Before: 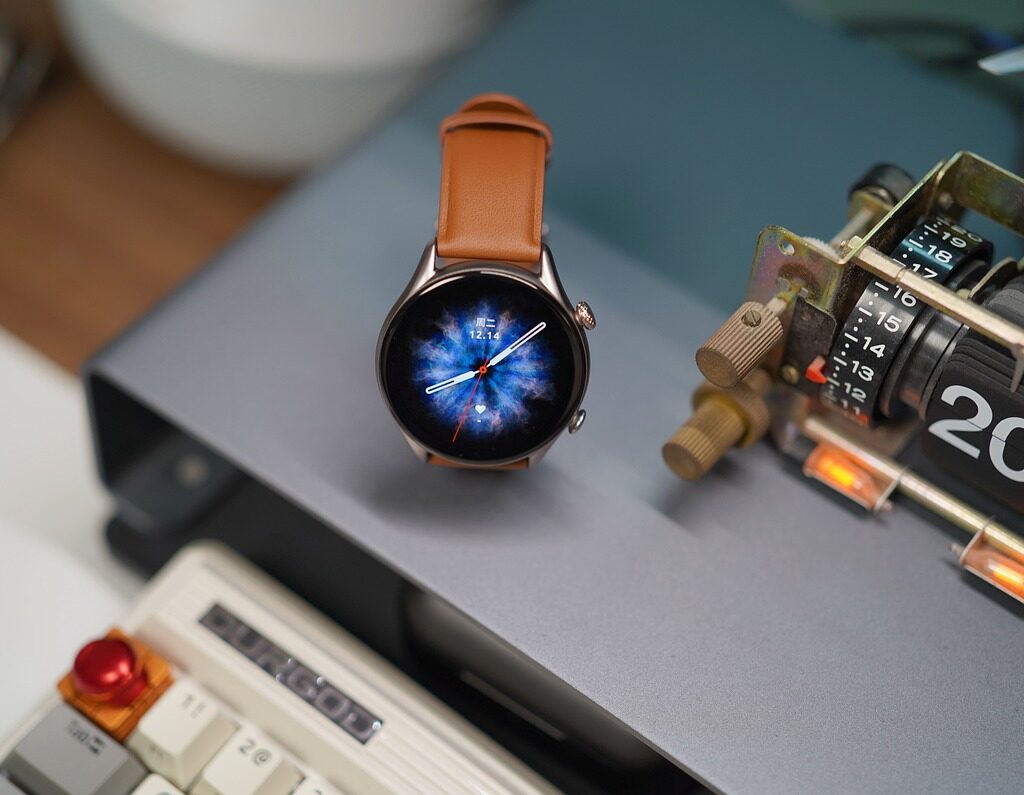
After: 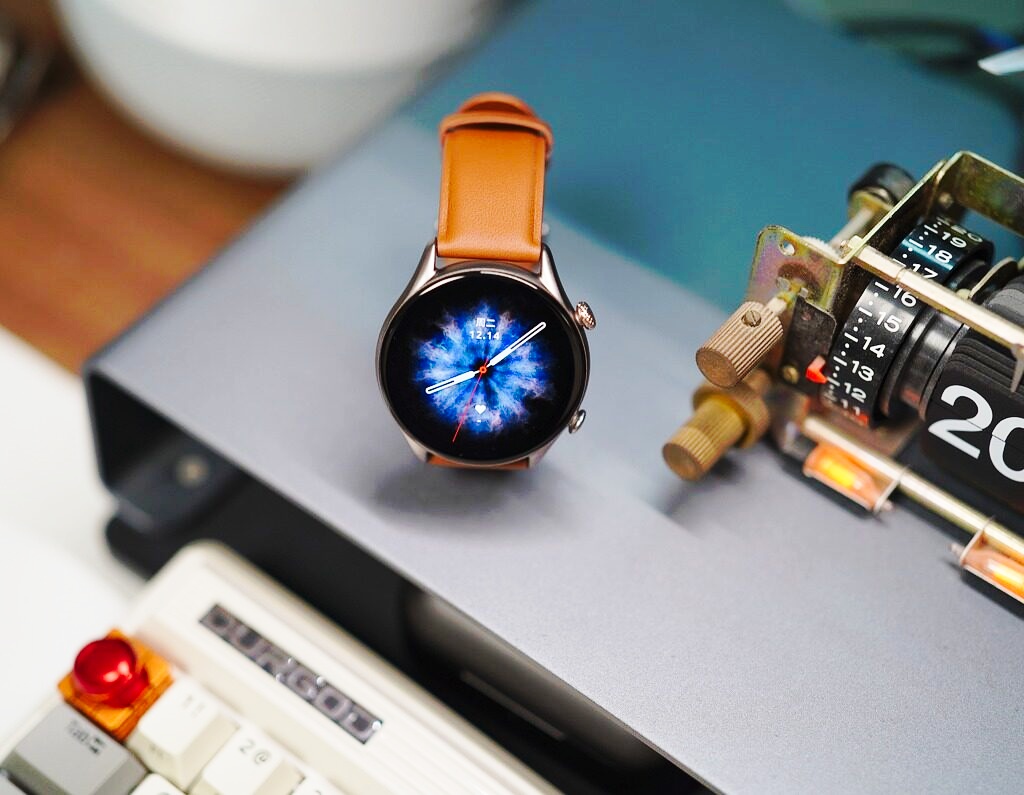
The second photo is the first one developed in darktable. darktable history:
tone curve: curves: ch0 [(0, 0) (0.003, 0.003) (0.011, 0.011) (0.025, 0.024) (0.044, 0.042) (0.069, 0.066) (0.1, 0.095) (0.136, 0.129) (0.177, 0.169) (0.224, 0.214) (0.277, 0.264) (0.335, 0.319) (0.399, 0.38) (0.468, 0.446) (0.543, 0.558) (0.623, 0.636) (0.709, 0.719) (0.801, 0.807) (0.898, 0.901) (1, 1)], preserve colors none
base curve: curves: ch0 [(0, 0) (0.028, 0.03) (0.121, 0.232) (0.46, 0.748) (0.859, 0.968) (1, 1)], preserve colors none
